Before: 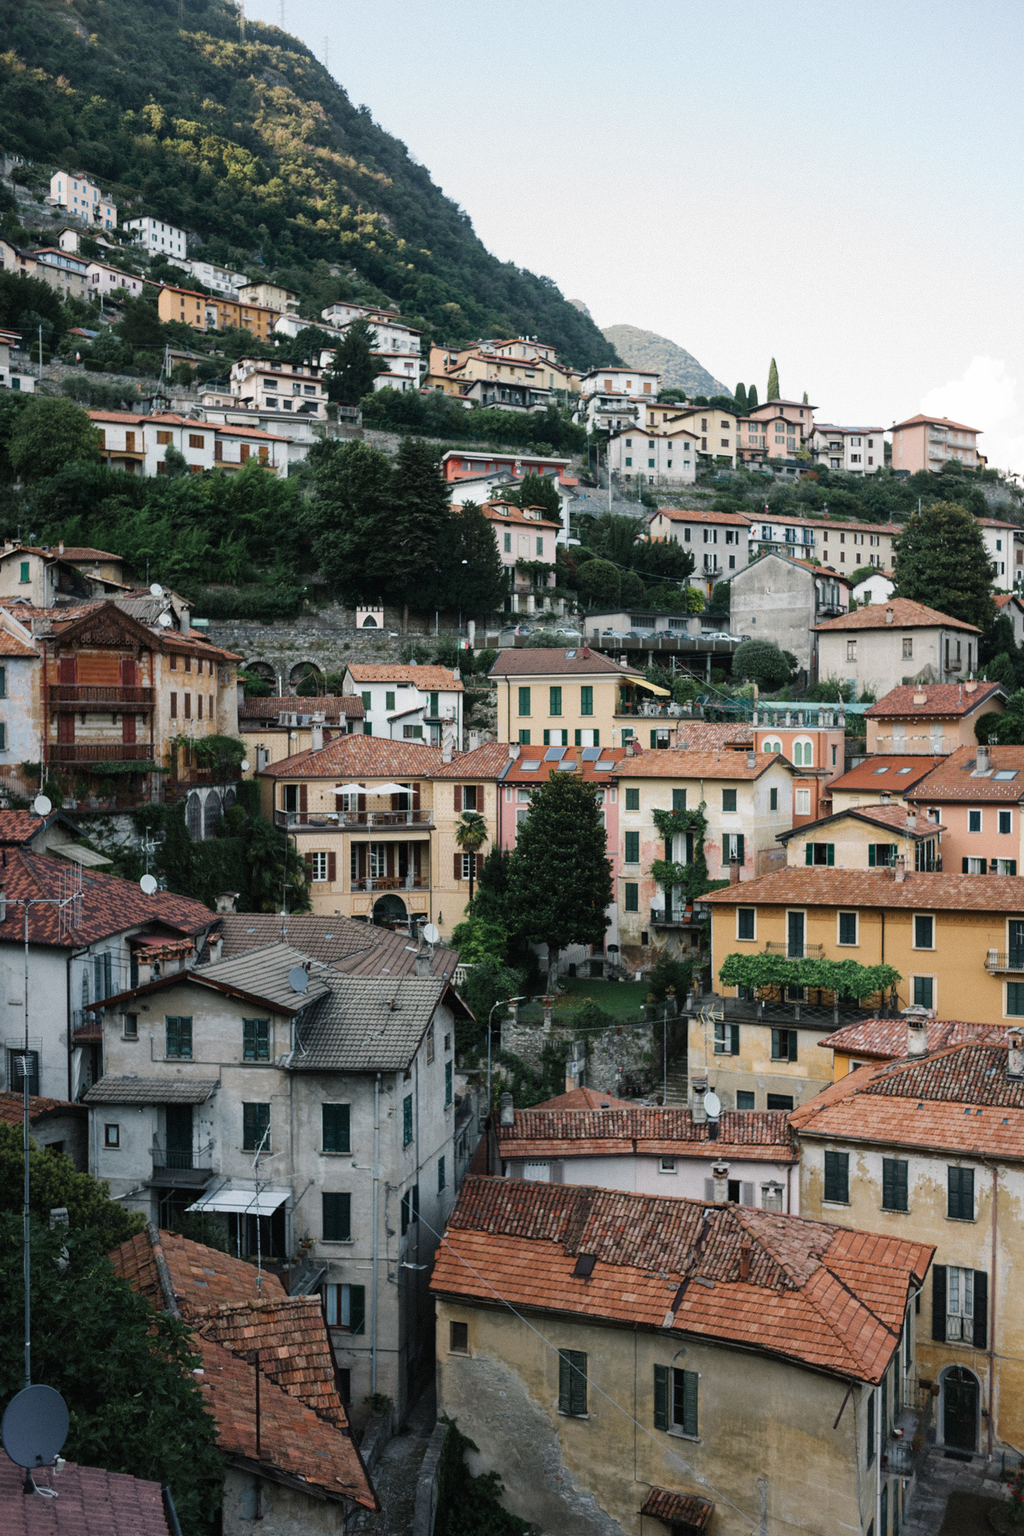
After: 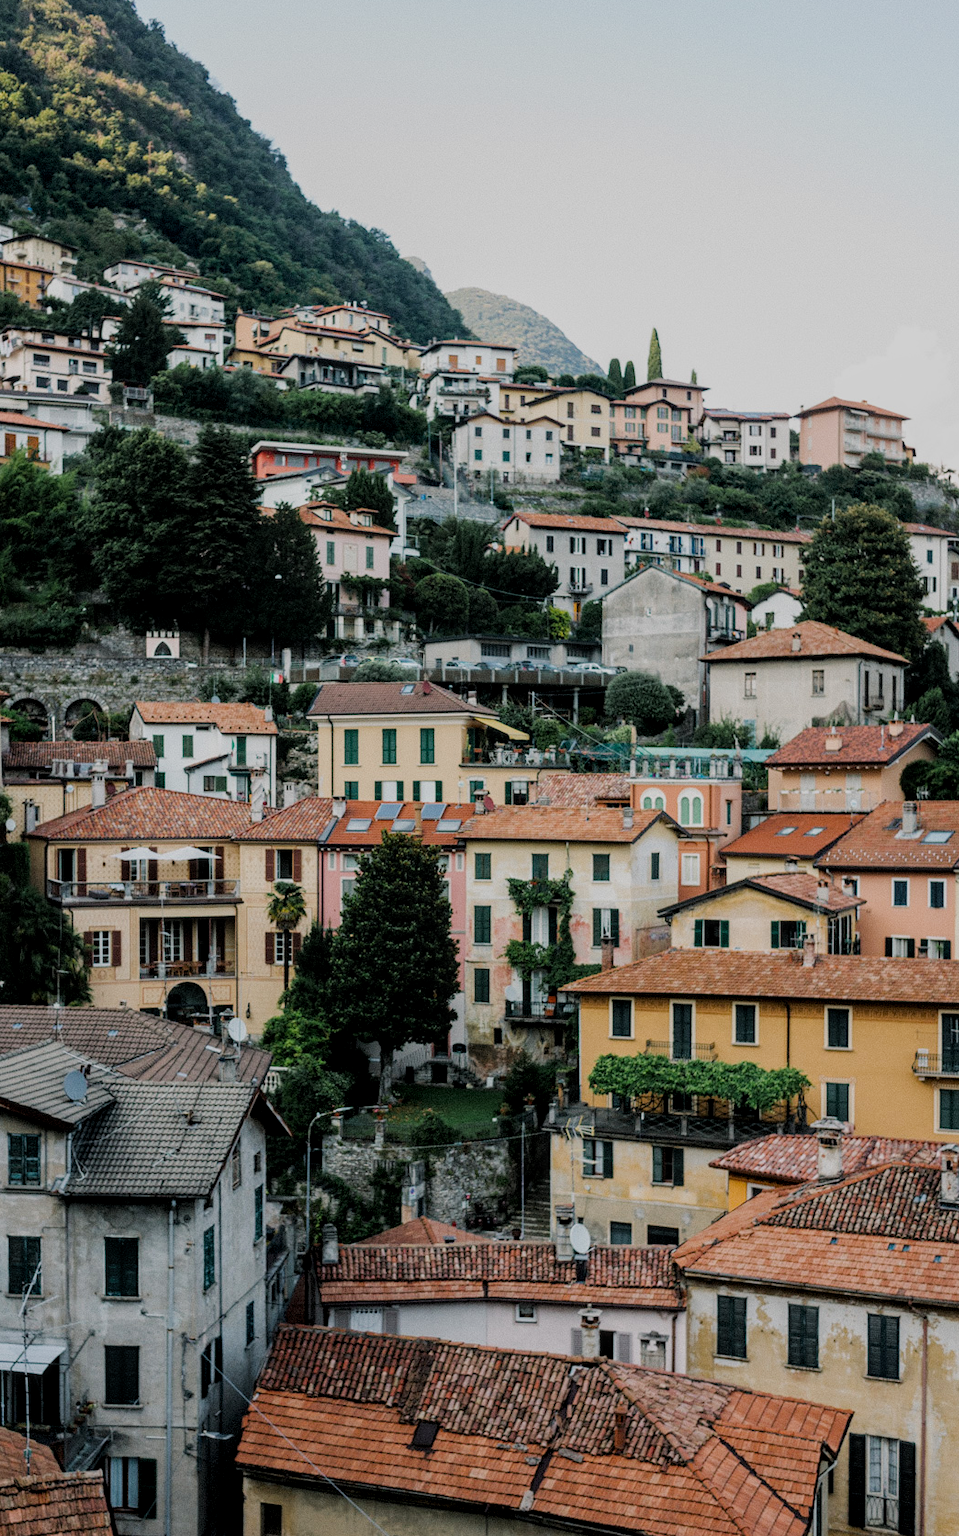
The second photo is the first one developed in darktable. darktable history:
exposure: exposure -0.05 EV
color balance rgb: perceptual saturation grading › global saturation 10%, global vibrance 20%
local contrast: on, module defaults
crop: left 23.095%, top 5.827%, bottom 11.854%
filmic rgb: black relative exposure -7.65 EV, white relative exposure 4.56 EV, hardness 3.61
